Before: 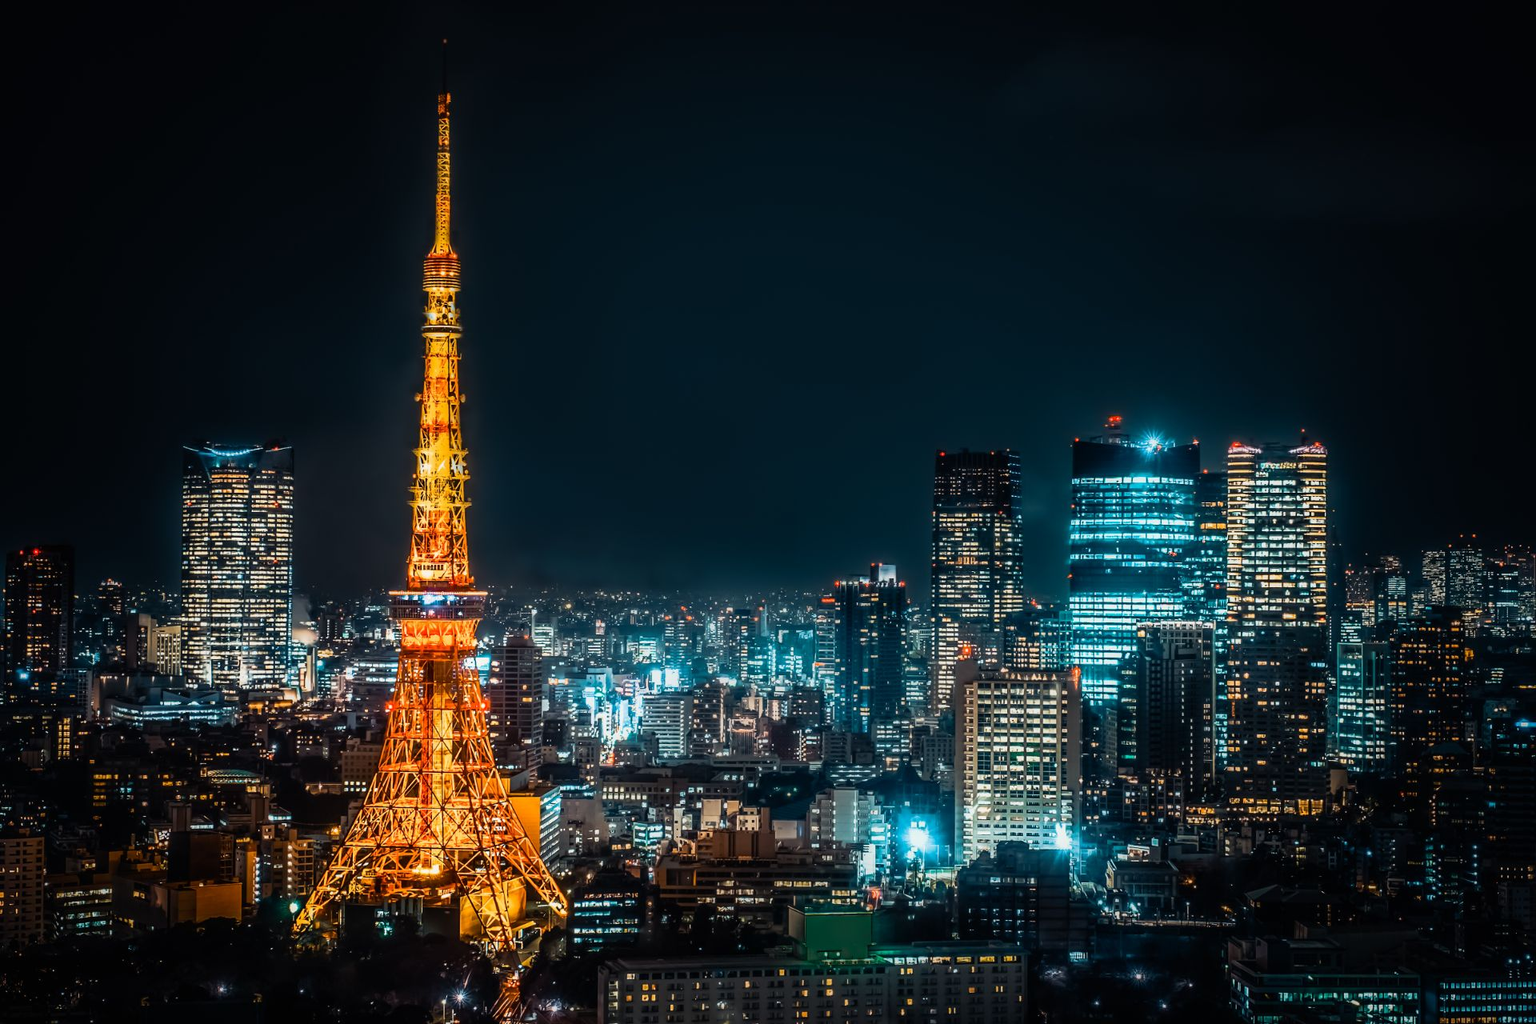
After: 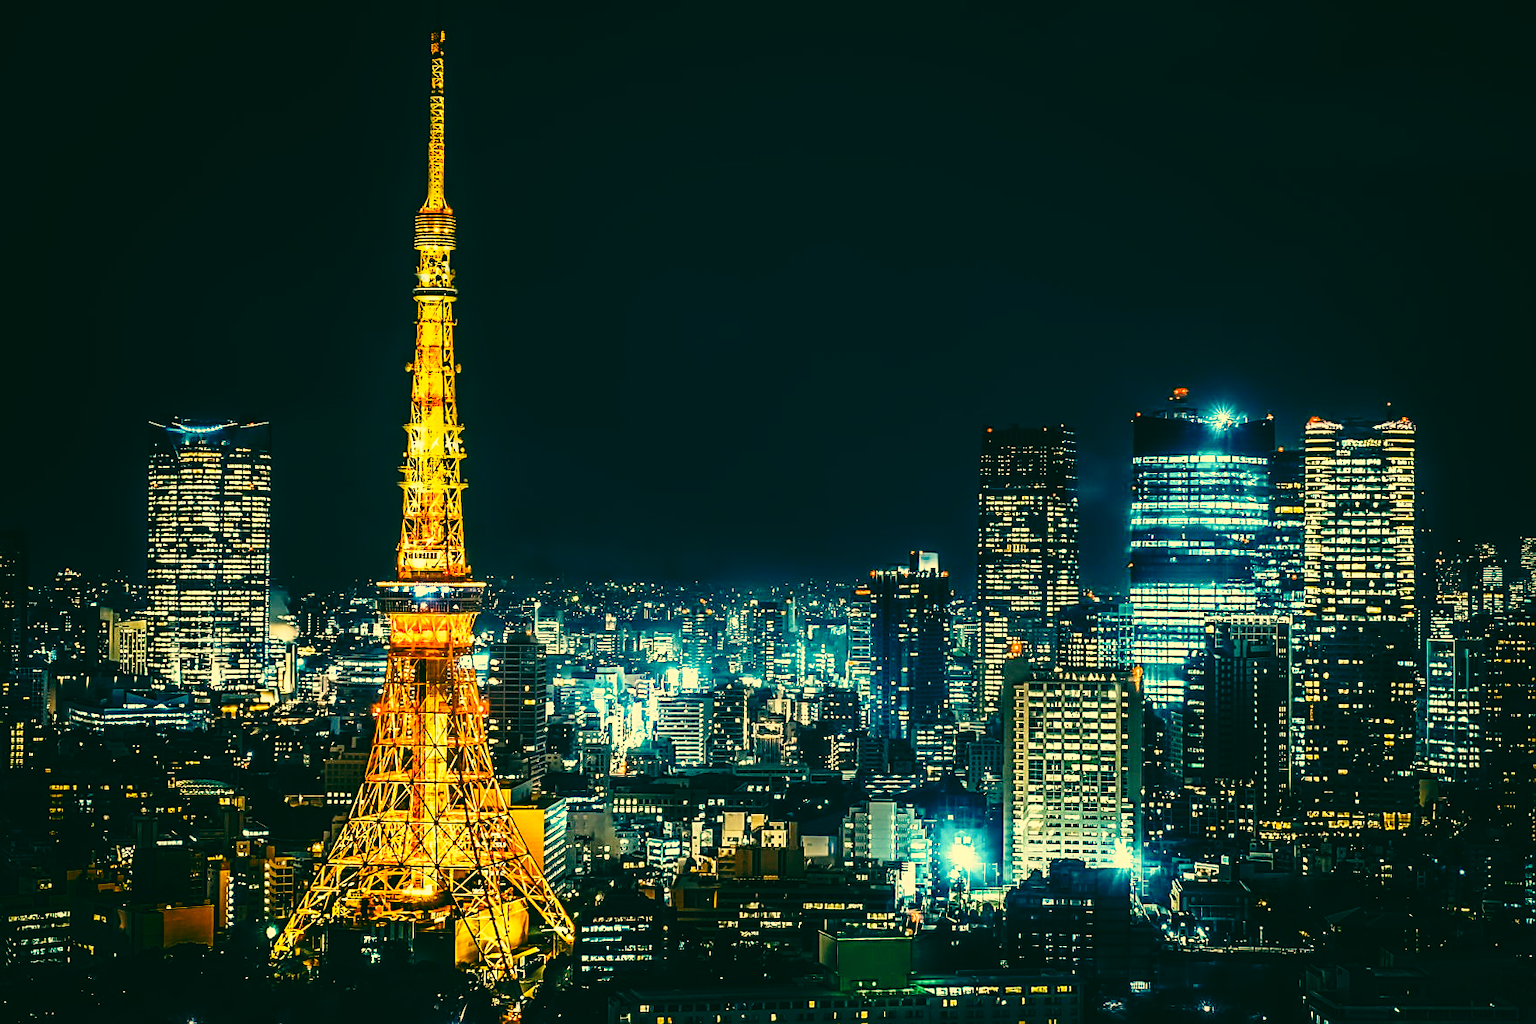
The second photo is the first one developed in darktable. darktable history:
crop: left 3.216%, top 6.457%, right 6.451%, bottom 3.203%
color correction: highlights a* 1.91, highlights b* 34.68, shadows a* -36.14, shadows b* -5.83
base curve: curves: ch0 [(0, 0) (0.04, 0.03) (0.133, 0.232) (0.448, 0.748) (0.843, 0.968) (1, 1)], preserve colors none
sharpen: on, module defaults
